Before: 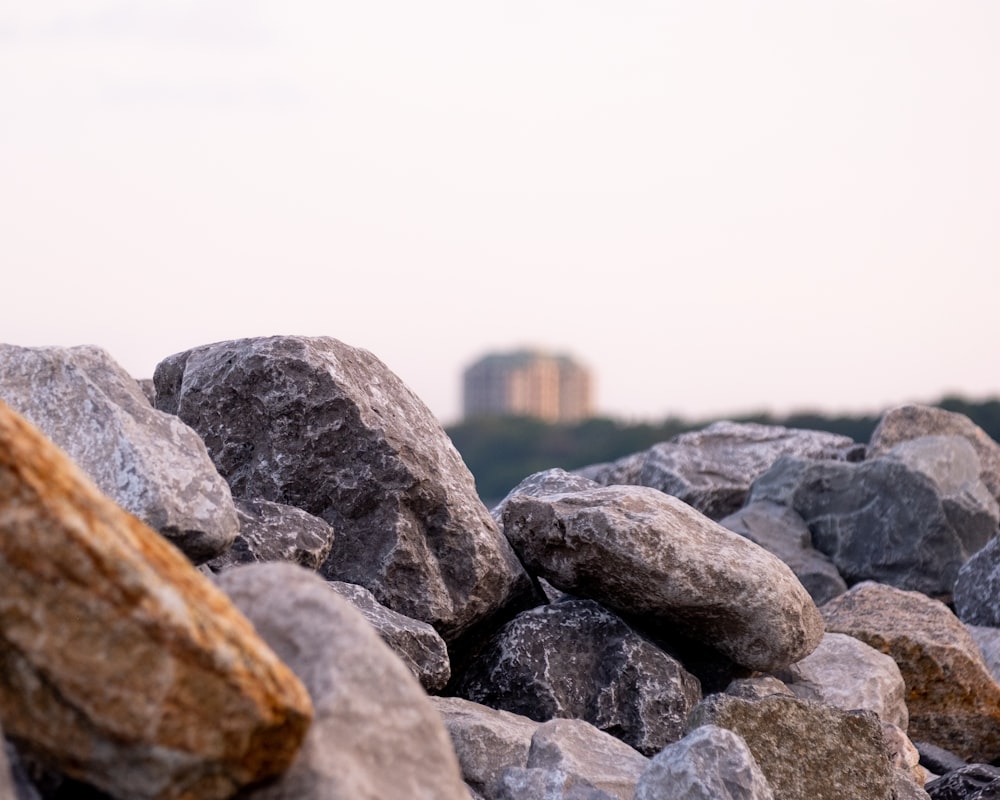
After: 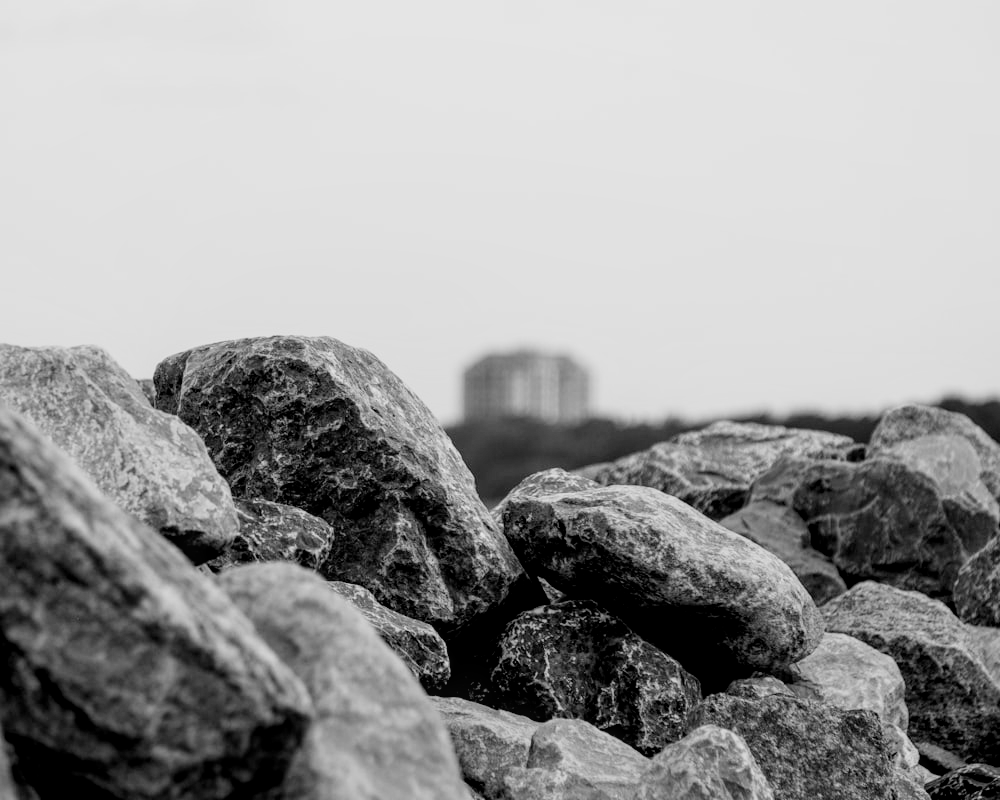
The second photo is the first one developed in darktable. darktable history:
local contrast: on, module defaults
monochrome: on, module defaults
filmic rgb: black relative exposure -5 EV, white relative exposure 3.5 EV, hardness 3.19, contrast 1.2, highlights saturation mix -50%
